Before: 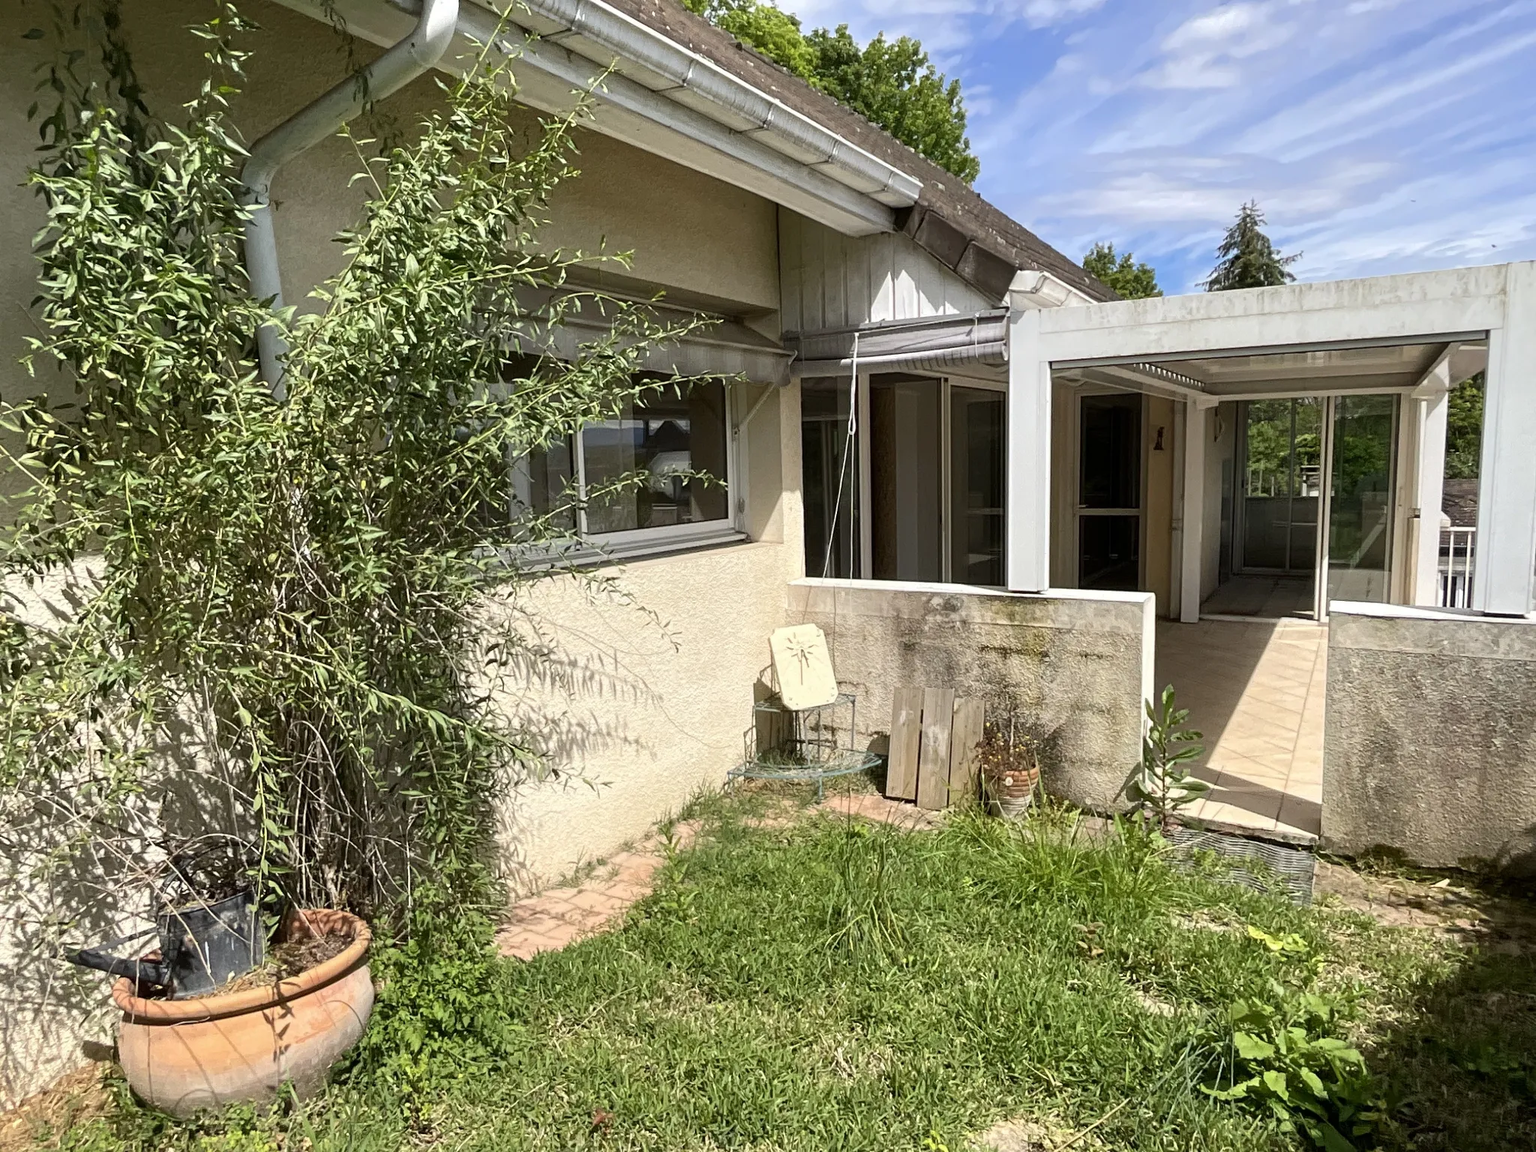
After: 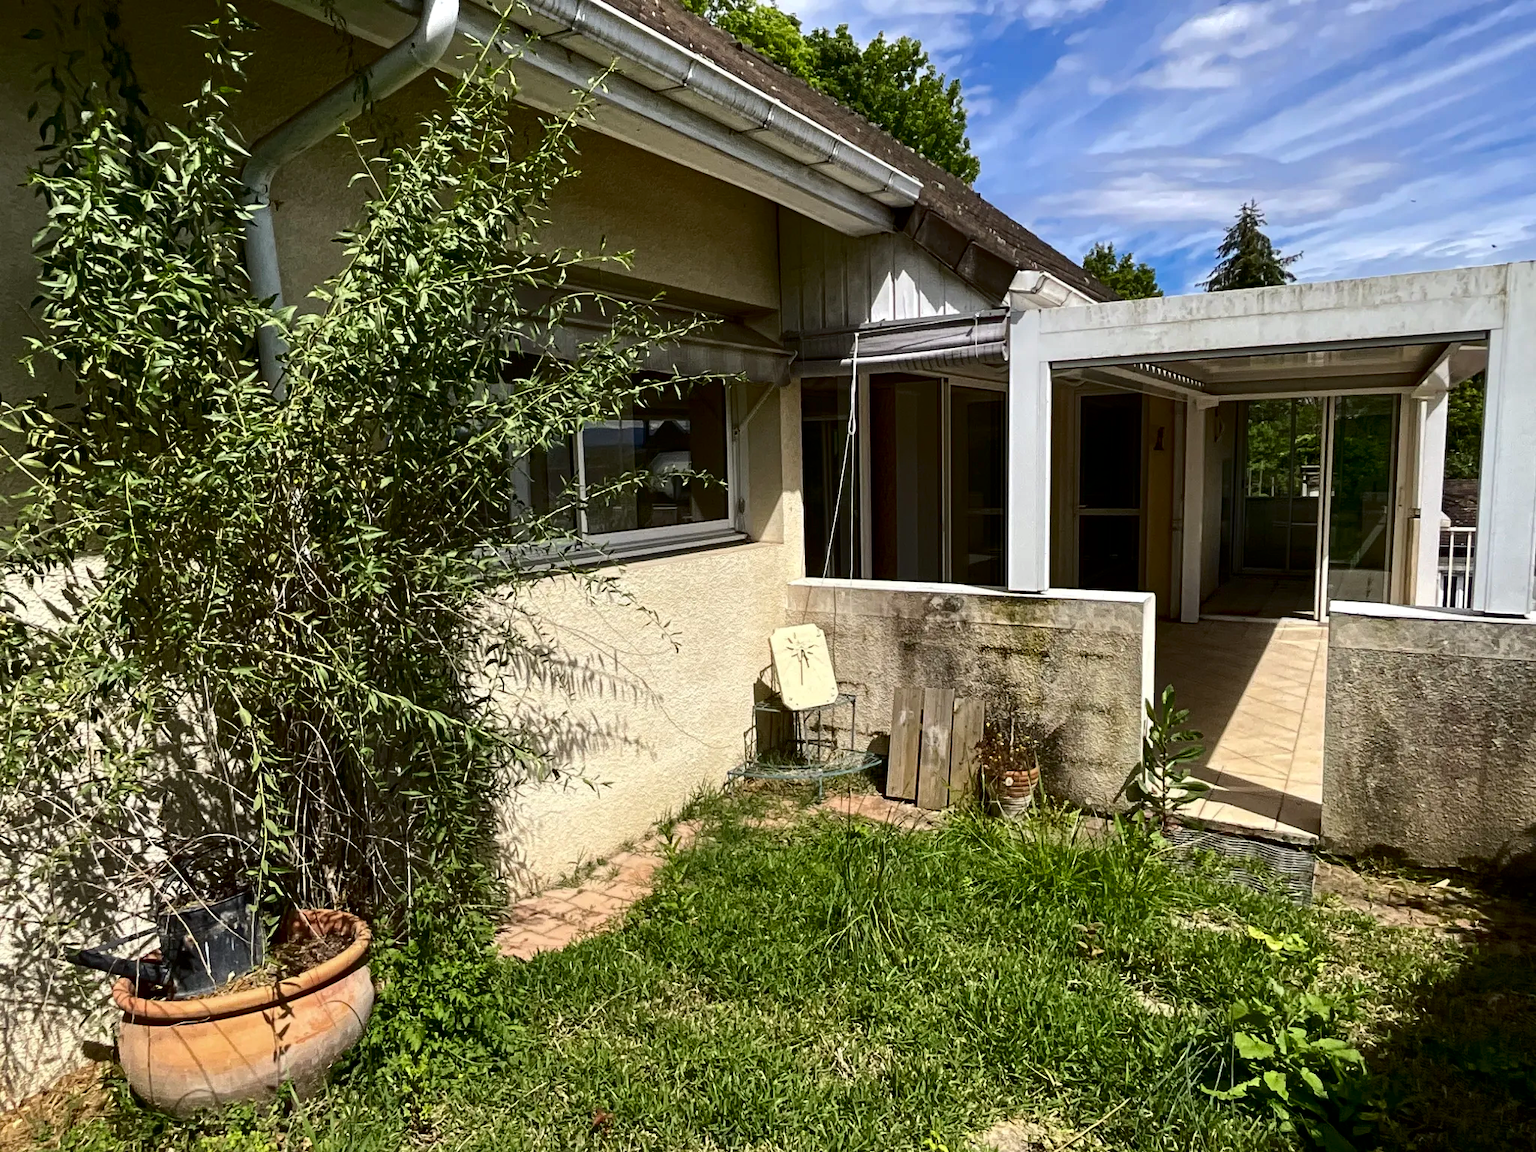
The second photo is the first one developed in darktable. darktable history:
contrast brightness saturation: contrast 0.132, brightness -0.23, saturation 0.147
haze removal: compatibility mode true, adaptive false
